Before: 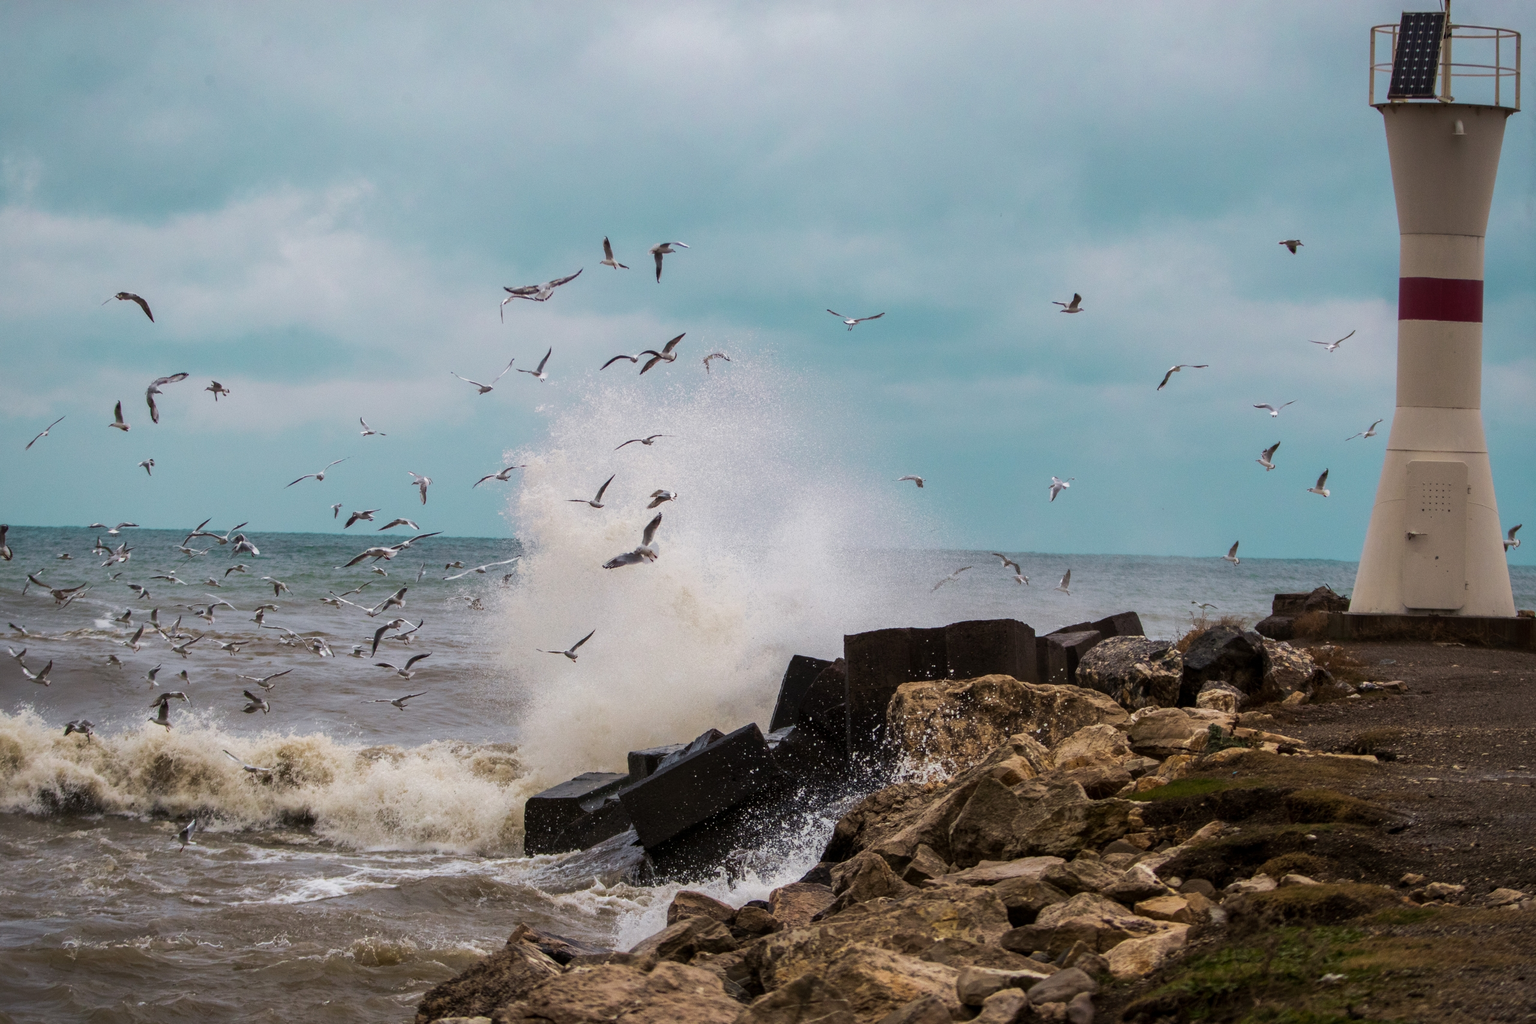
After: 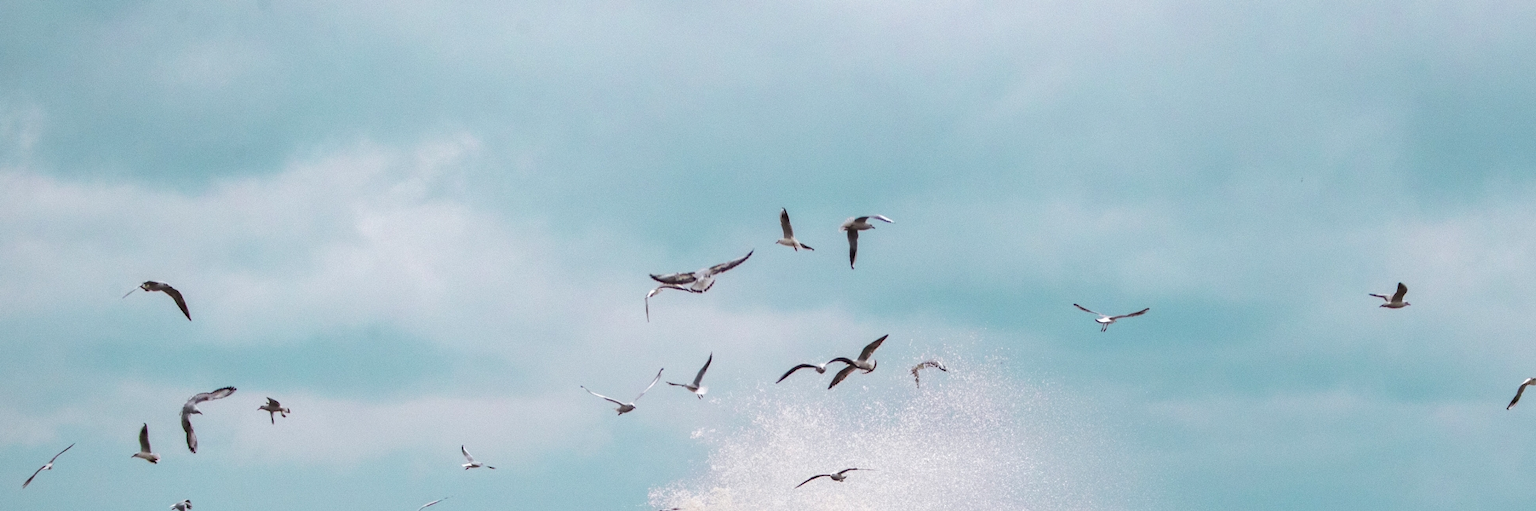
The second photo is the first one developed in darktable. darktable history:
crop: left 0.579%, top 7.627%, right 23.167%, bottom 54.275%
tone equalizer: -8 EV -0.417 EV, -7 EV -0.389 EV, -6 EV -0.333 EV, -5 EV -0.222 EV, -3 EV 0.222 EV, -2 EV 0.333 EV, -1 EV 0.389 EV, +0 EV 0.417 EV, edges refinement/feathering 500, mask exposure compensation -1.57 EV, preserve details no
